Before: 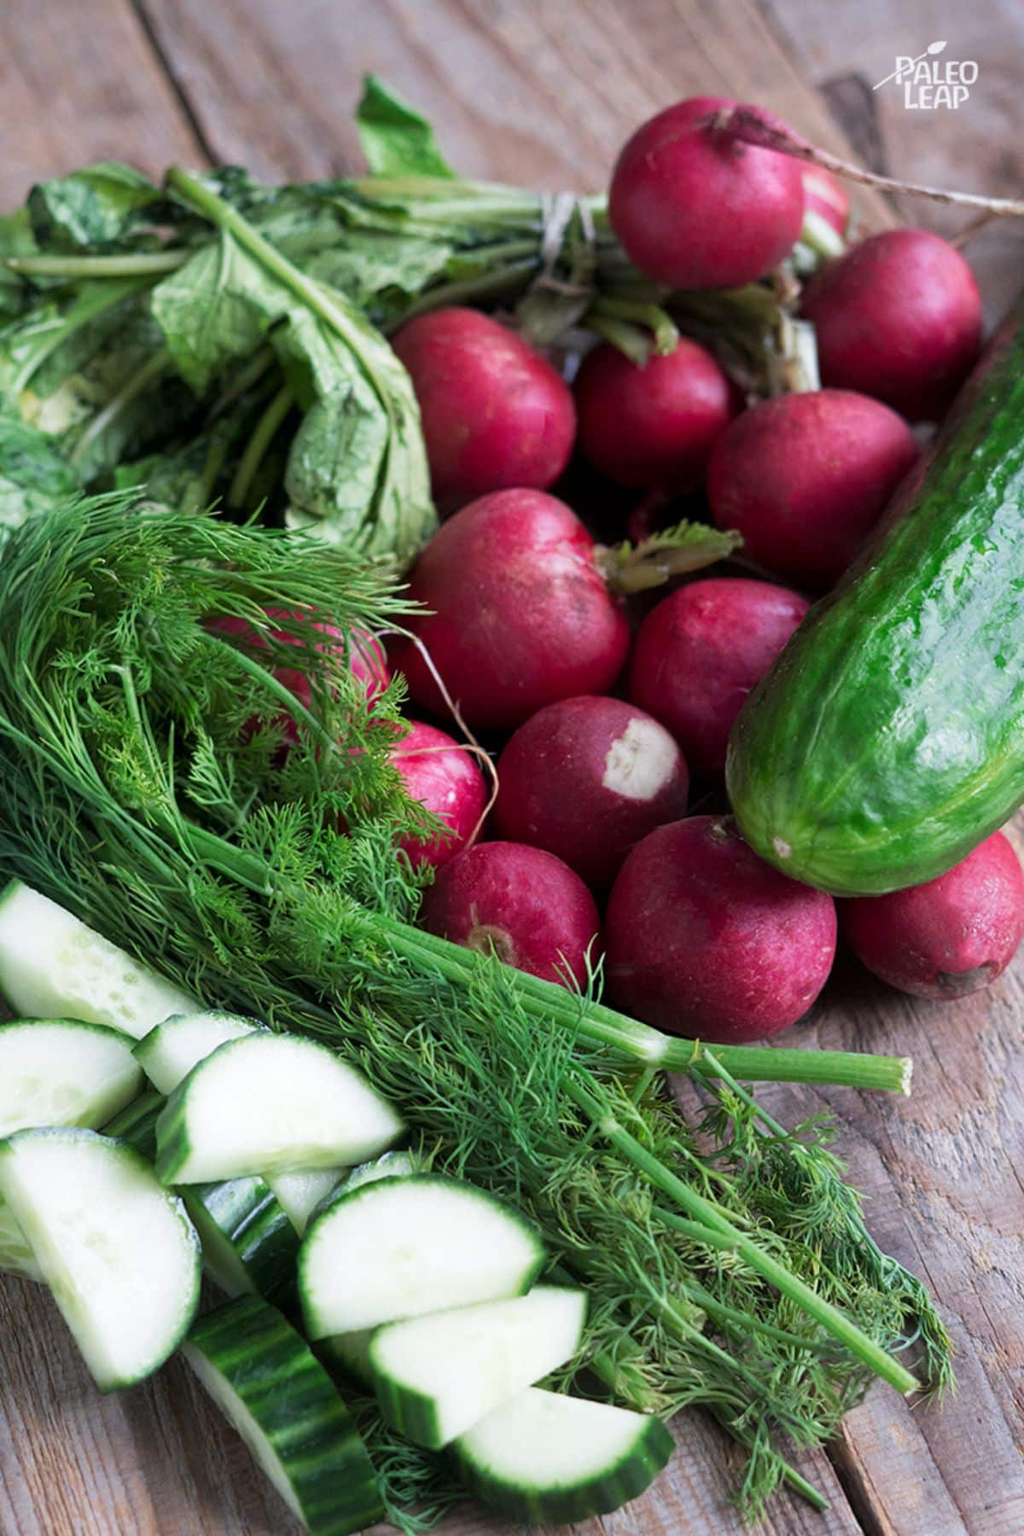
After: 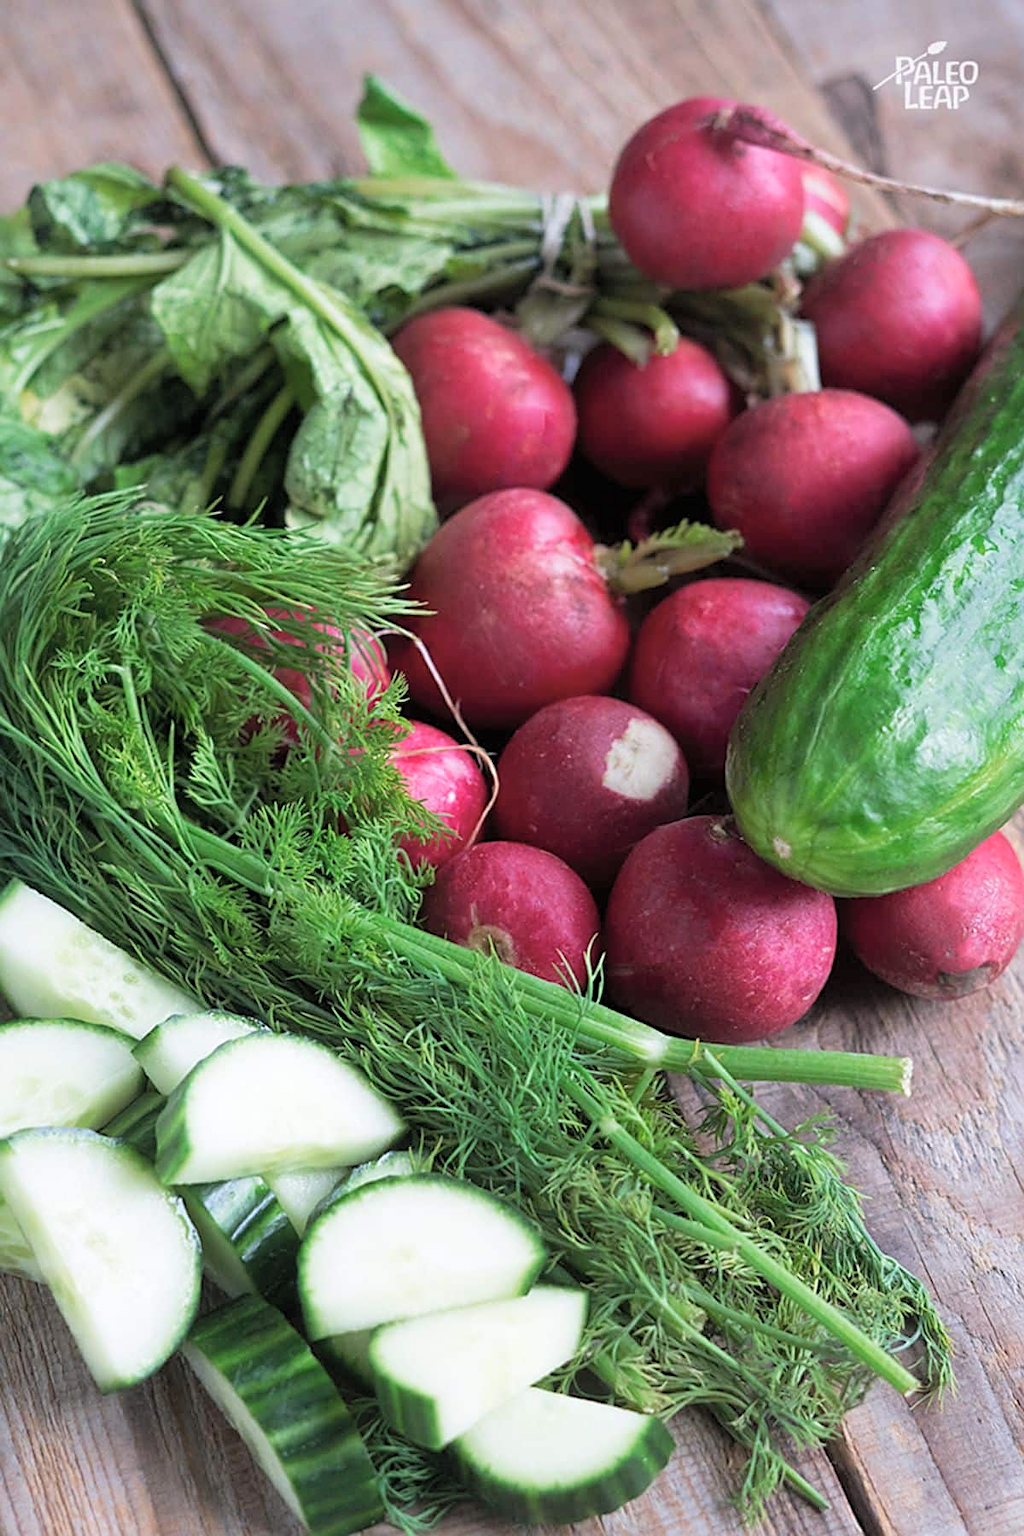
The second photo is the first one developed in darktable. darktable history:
contrast brightness saturation: brightness 0.142
sharpen: on, module defaults
